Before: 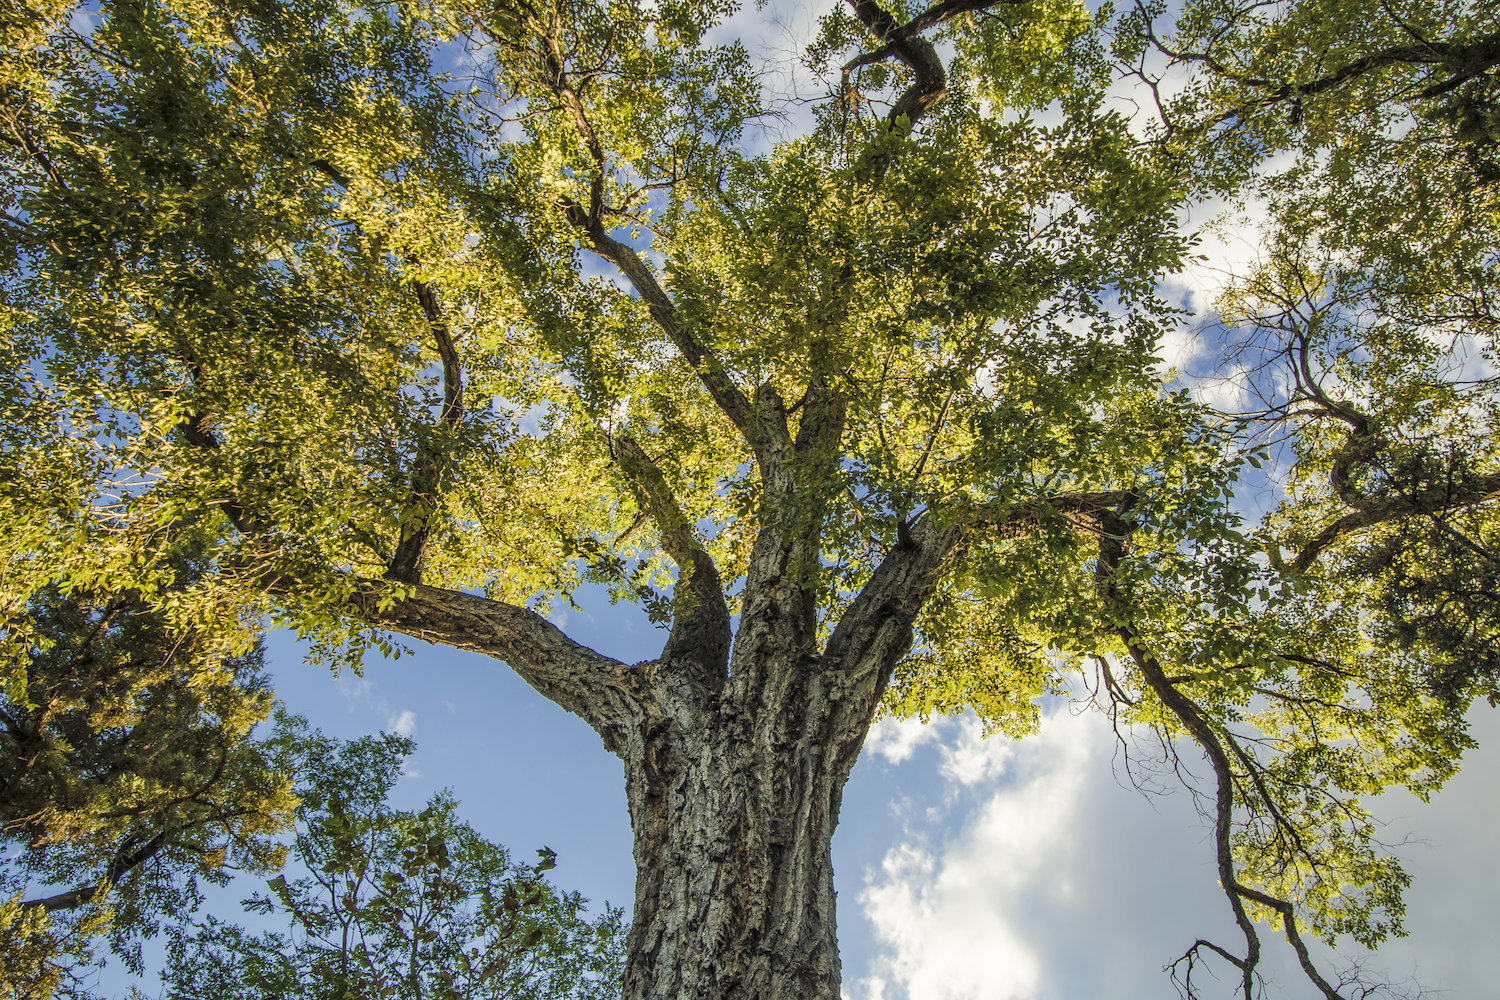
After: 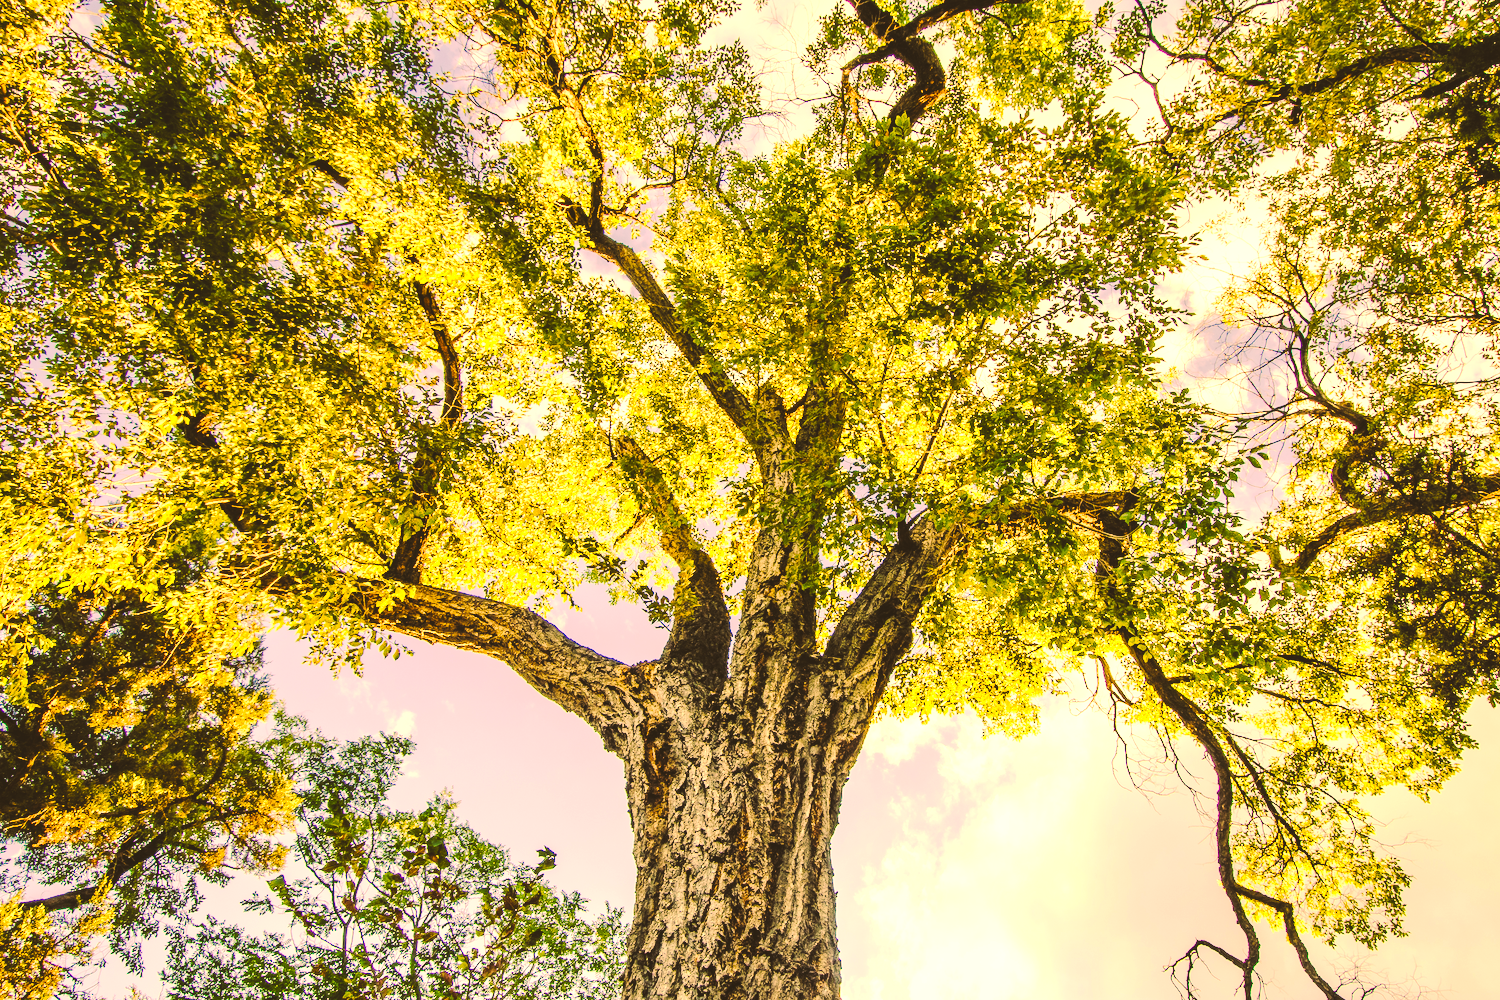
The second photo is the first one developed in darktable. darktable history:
exposure: black level correction 0, exposure 1.1 EV, compensate highlight preservation false
tone curve: curves: ch0 [(0, 0) (0.003, 0.13) (0.011, 0.13) (0.025, 0.134) (0.044, 0.136) (0.069, 0.139) (0.1, 0.144) (0.136, 0.151) (0.177, 0.171) (0.224, 0.2) (0.277, 0.247) (0.335, 0.318) (0.399, 0.412) (0.468, 0.536) (0.543, 0.659) (0.623, 0.746) (0.709, 0.812) (0.801, 0.871) (0.898, 0.915) (1, 1)], preserve colors none
color correction: highlights a* 17.94, highlights b* 35.39, shadows a* 1.48, shadows b* 6.42, saturation 1.01
